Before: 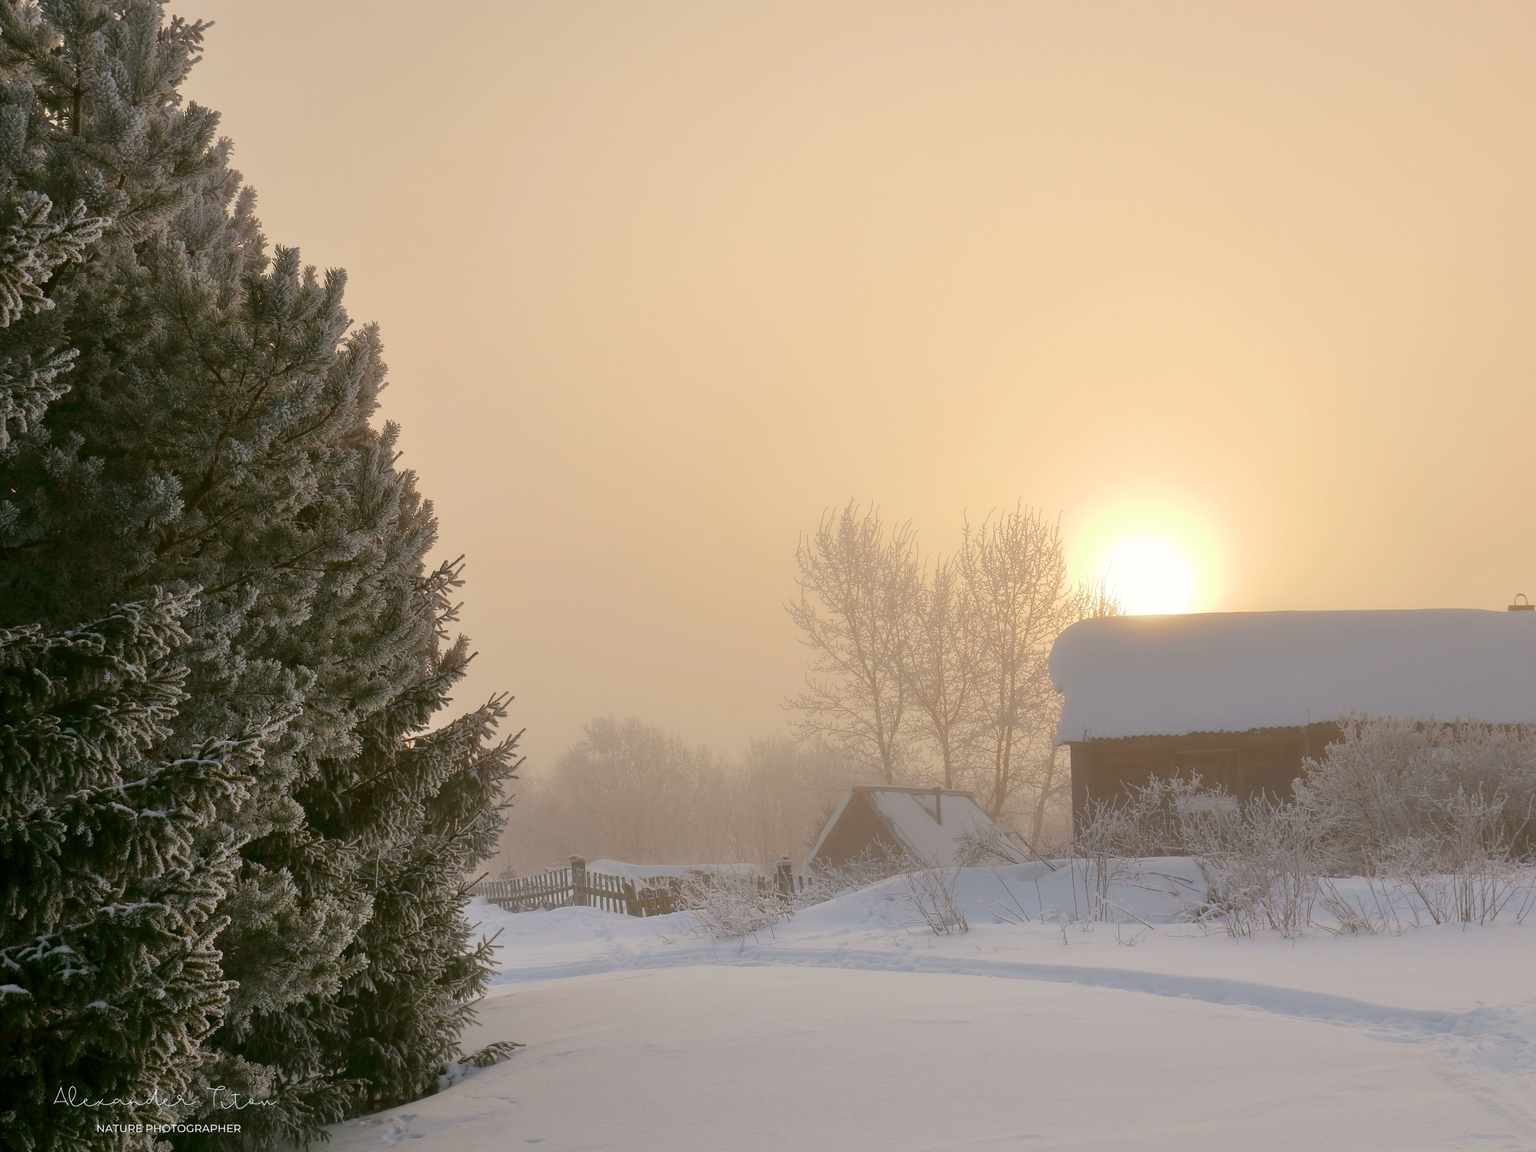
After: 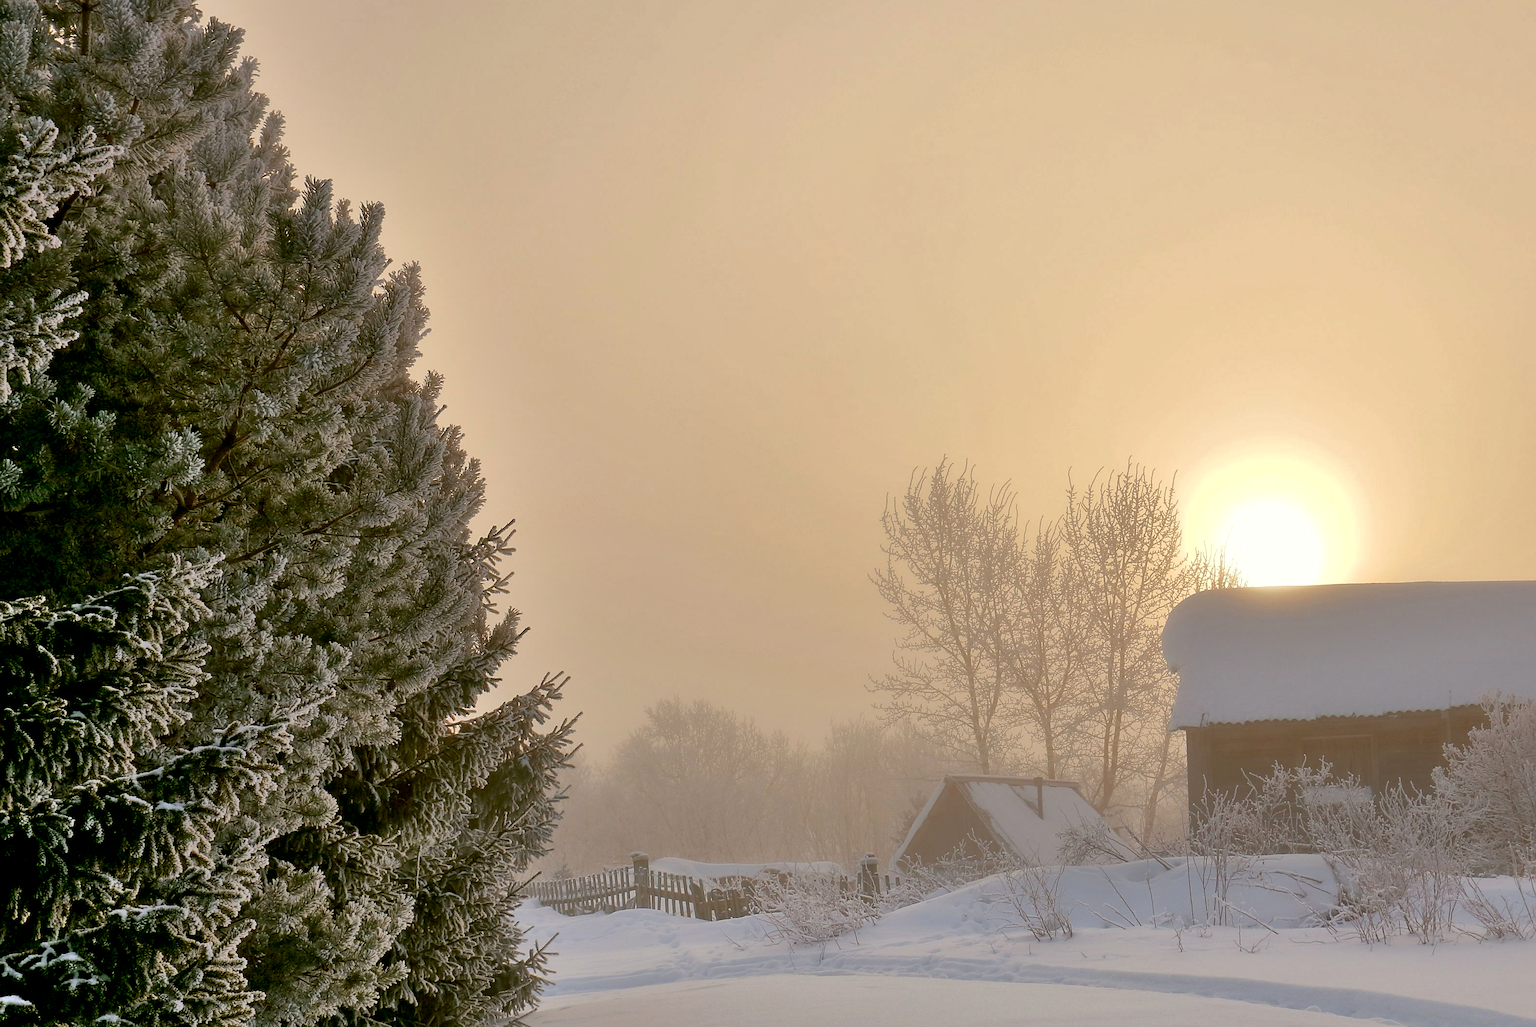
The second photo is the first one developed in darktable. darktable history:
exposure: black level correction 0.009, exposure 0.119 EV, compensate highlight preservation false
sharpen: radius 1.864, amount 0.398, threshold 1.271
shadows and highlights: highlights color adjustment 0%, low approximation 0.01, soften with gaussian
crop: top 7.49%, right 9.717%, bottom 11.943%
